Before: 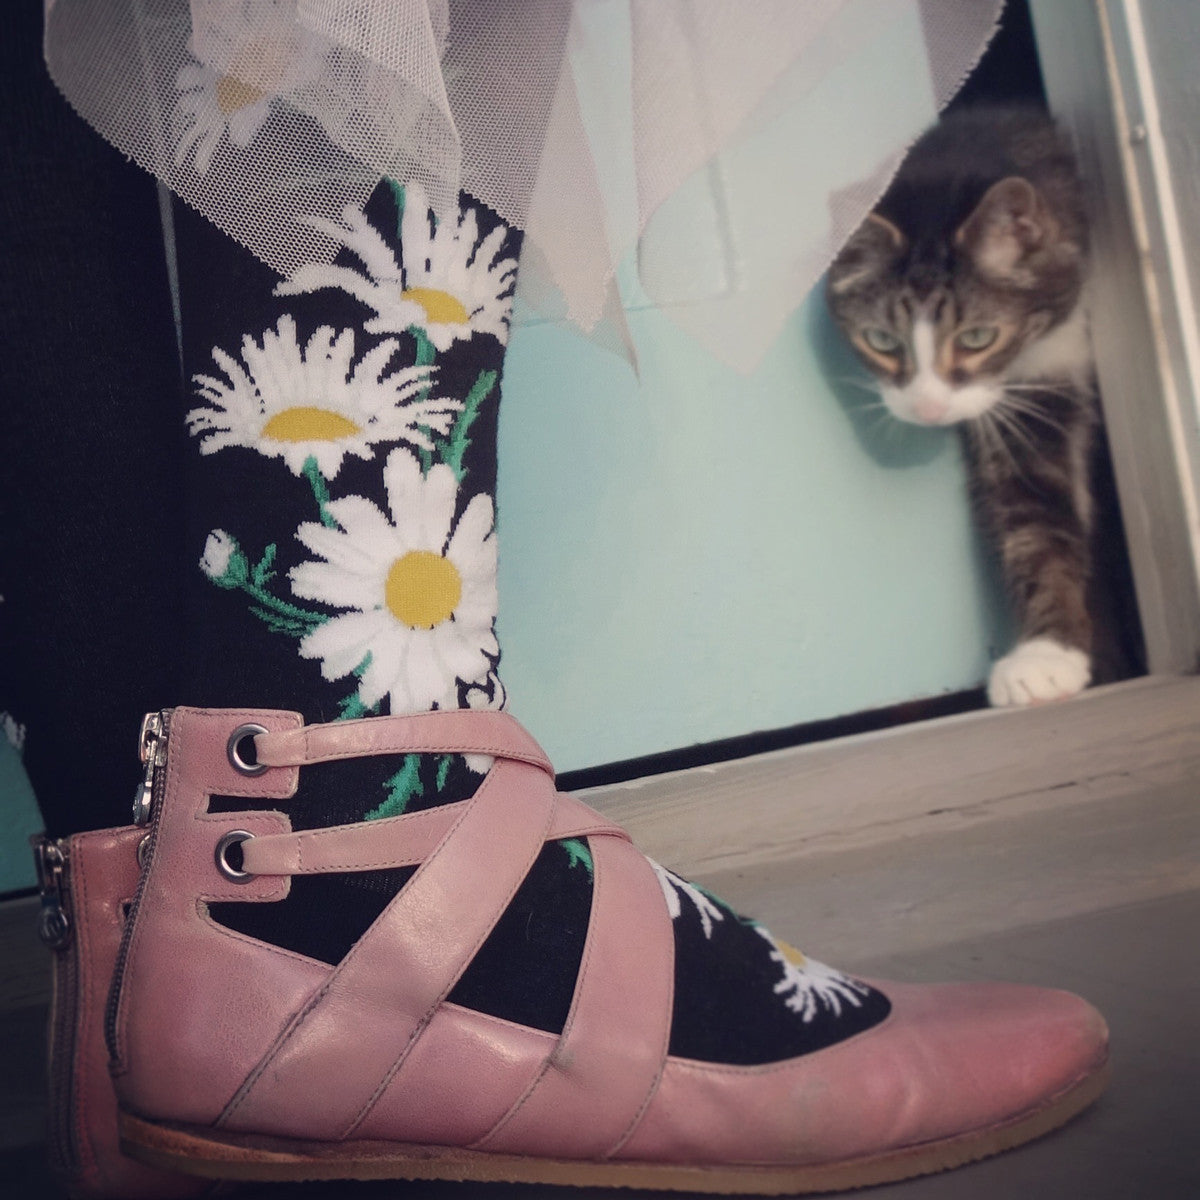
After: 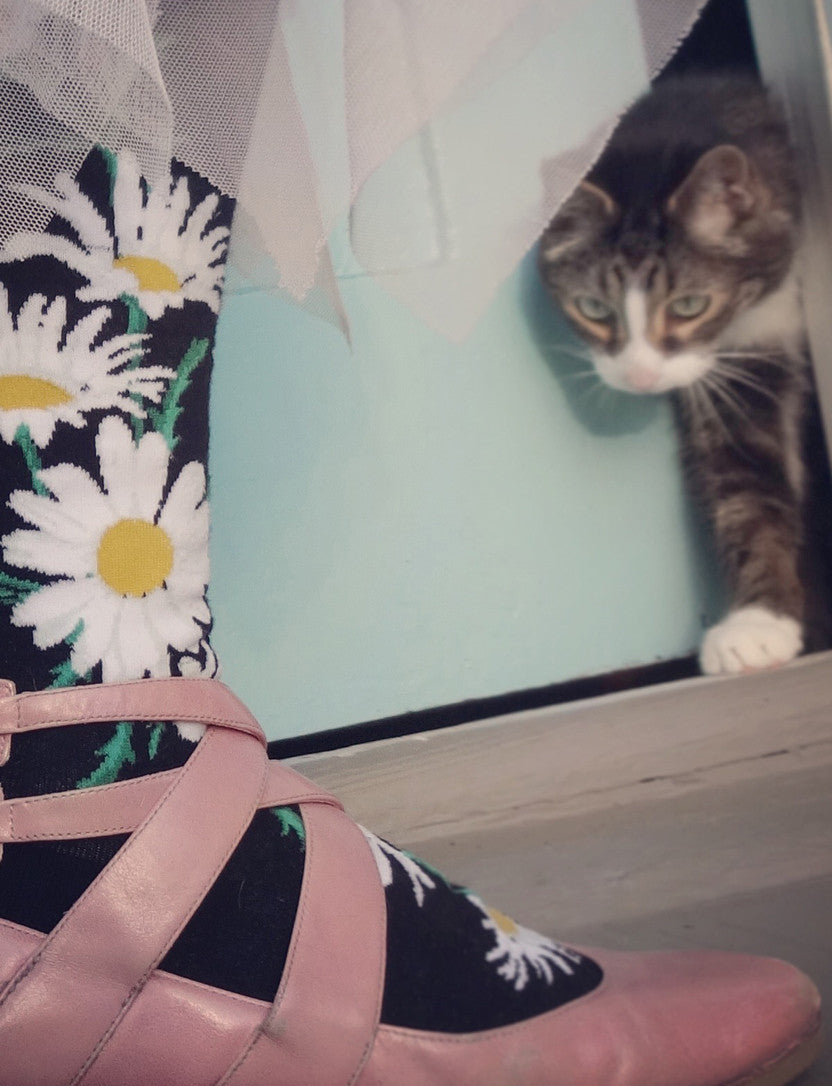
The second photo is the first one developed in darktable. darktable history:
crop and rotate: left 24.066%, top 2.702%, right 6.576%, bottom 6.738%
